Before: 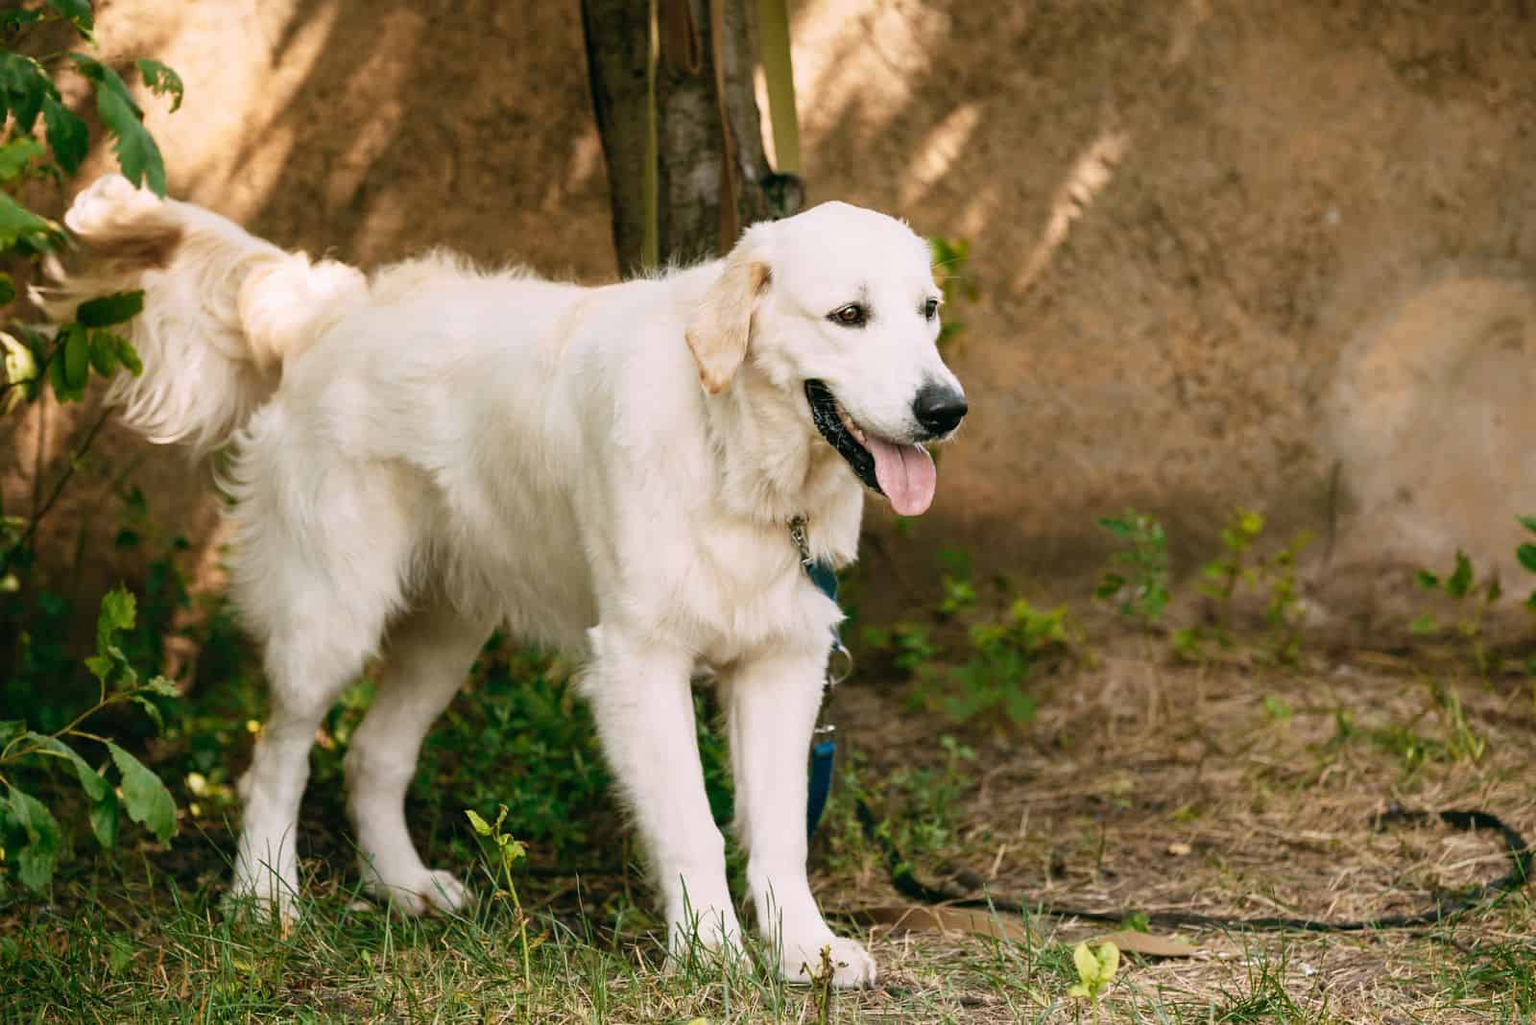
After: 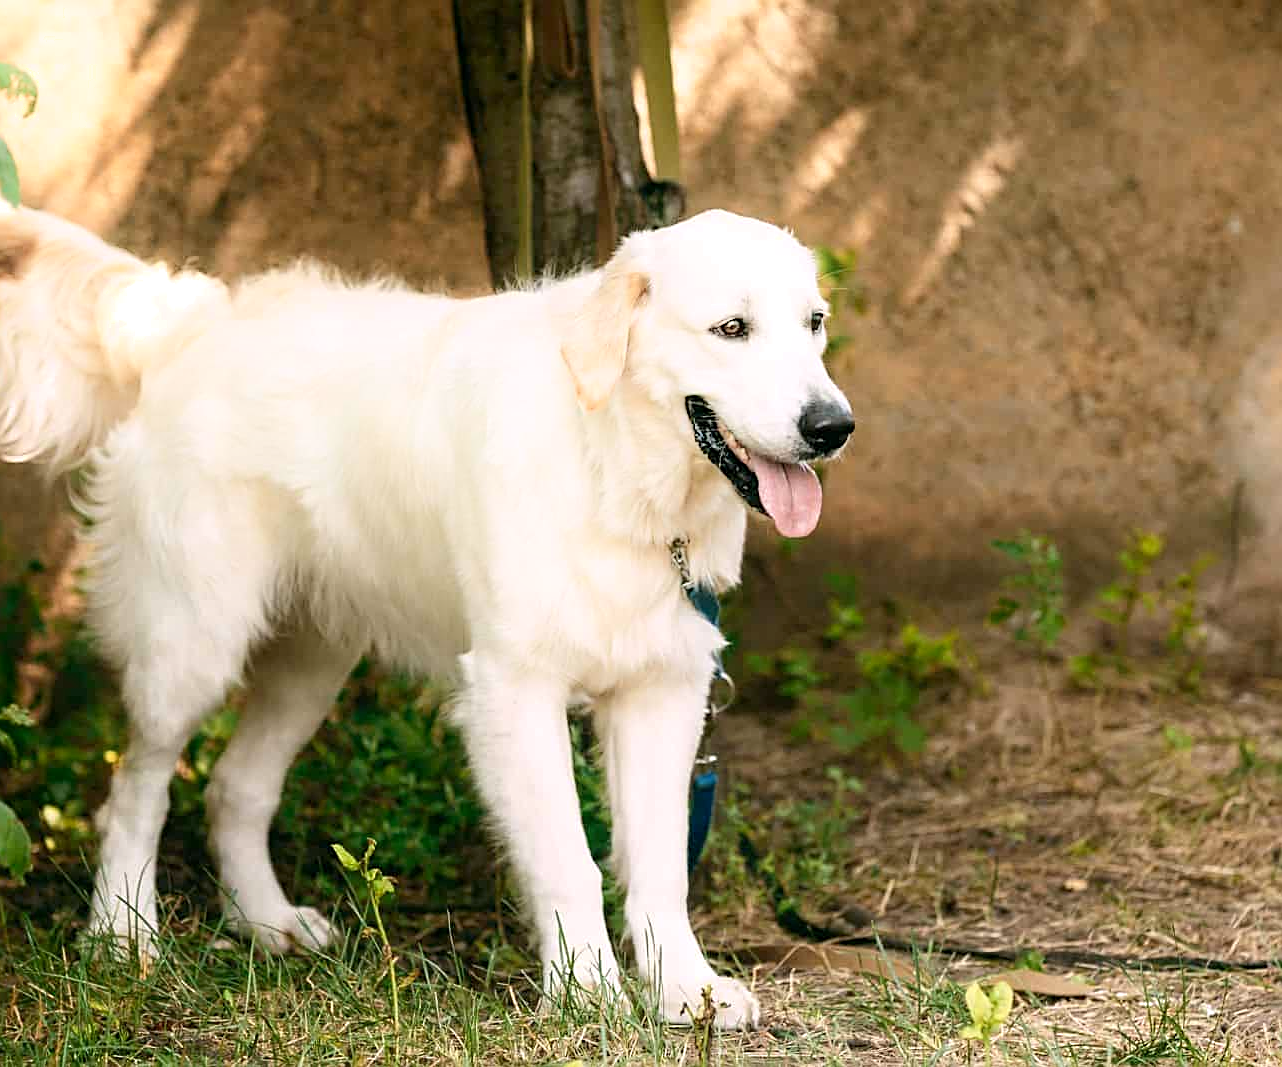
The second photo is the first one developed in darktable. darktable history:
shadows and highlights: shadows -52.9, highlights 87.23, soften with gaussian
crop and rotate: left 9.593%, right 10.225%
sharpen: on, module defaults
exposure: black level correction 0.001, exposure 0.295 EV, compensate highlight preservation false
